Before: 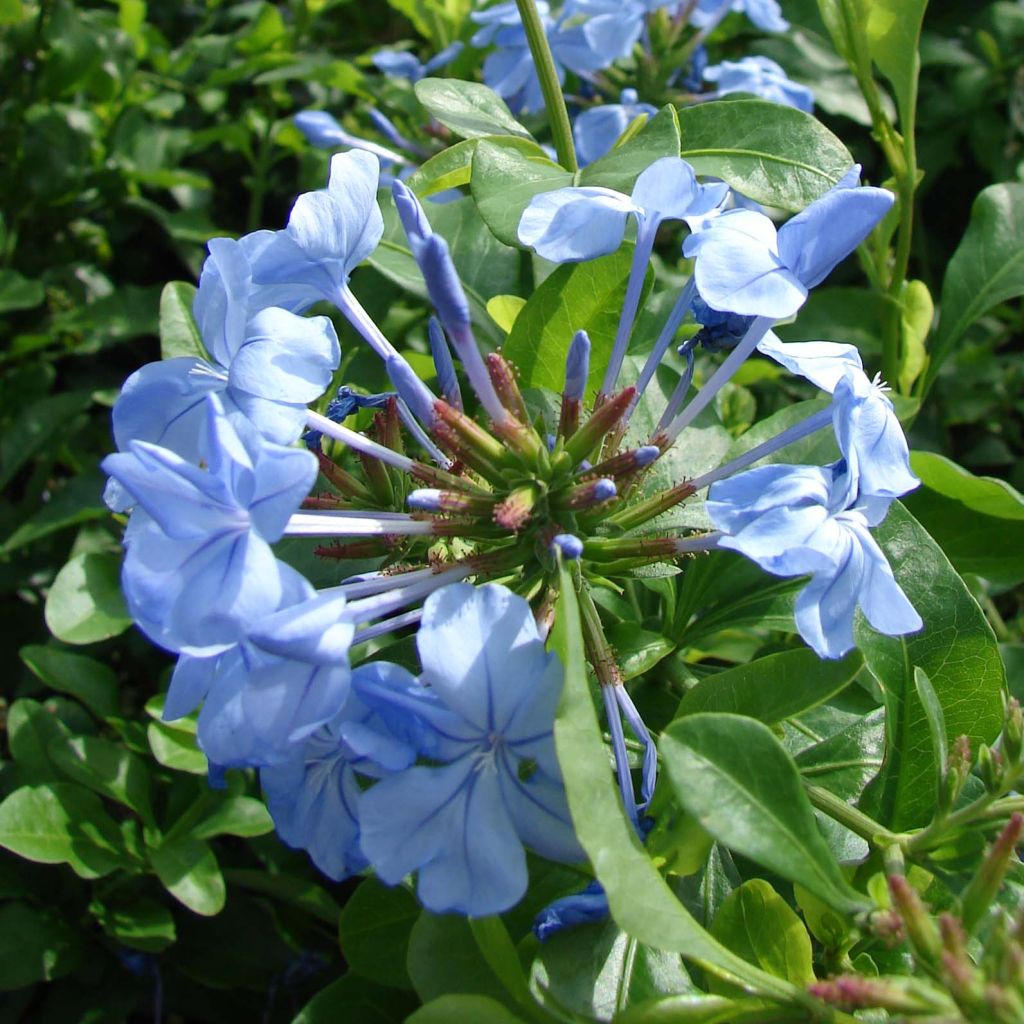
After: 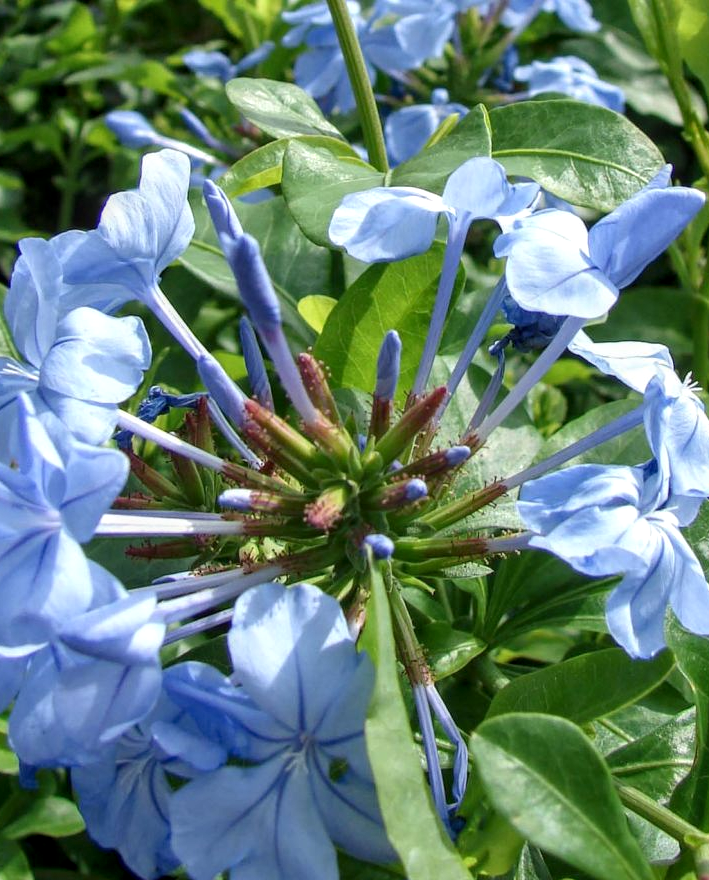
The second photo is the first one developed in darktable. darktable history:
local contrast: detail 130%
crop: left 18.479%, right 12.2%, bottom 13.971%
